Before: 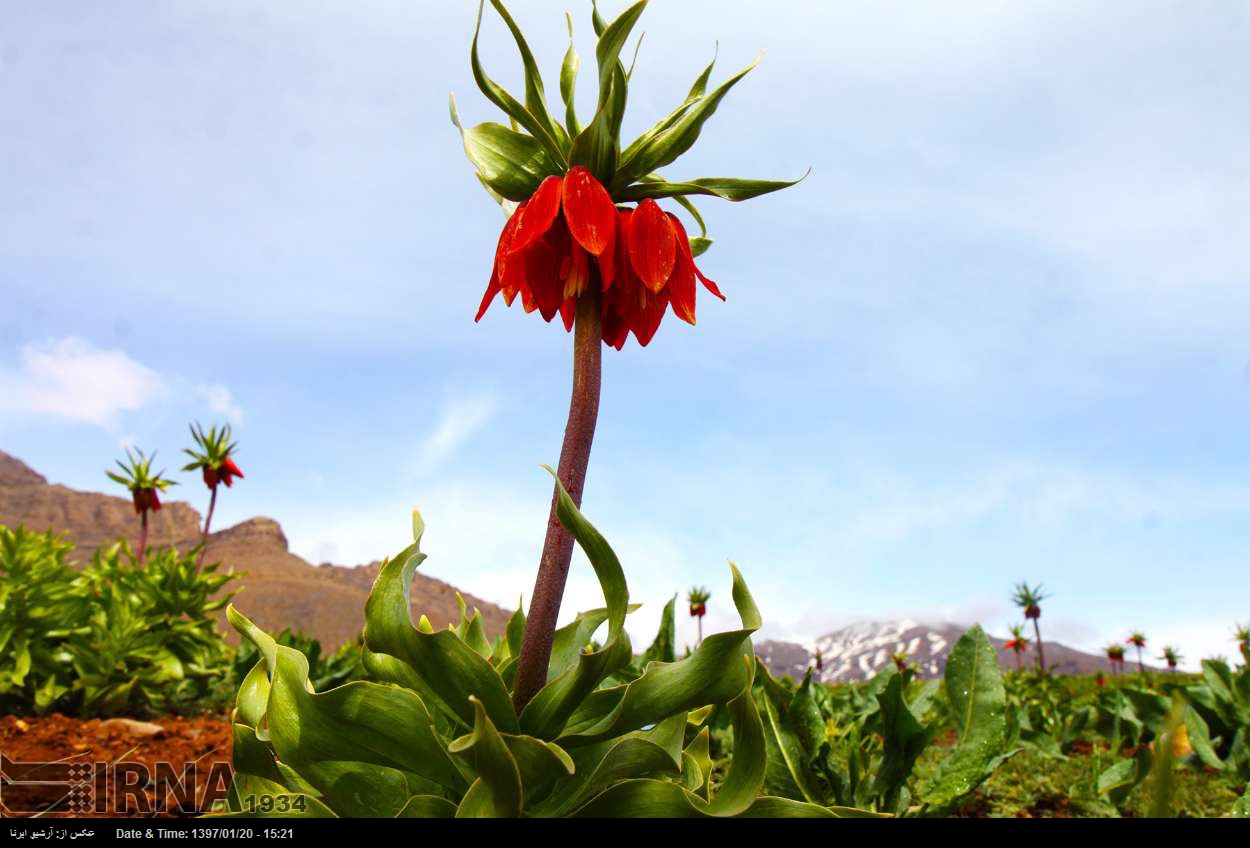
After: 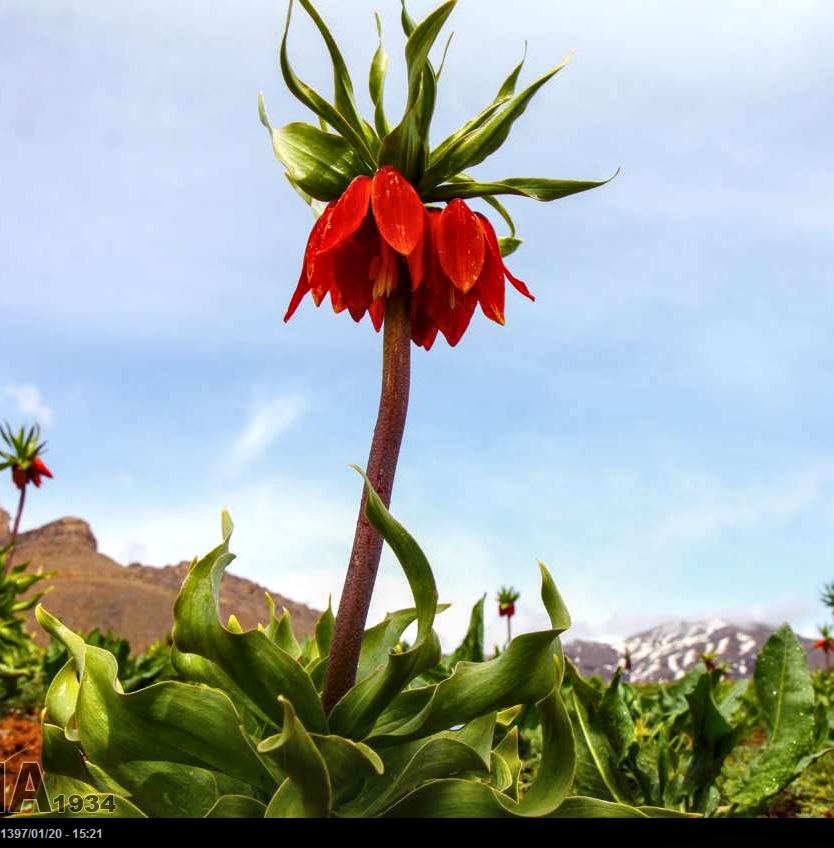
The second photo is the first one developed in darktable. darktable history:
crop and rotate: left 15.417%, right 17.819%
local contrast: detail 130%
